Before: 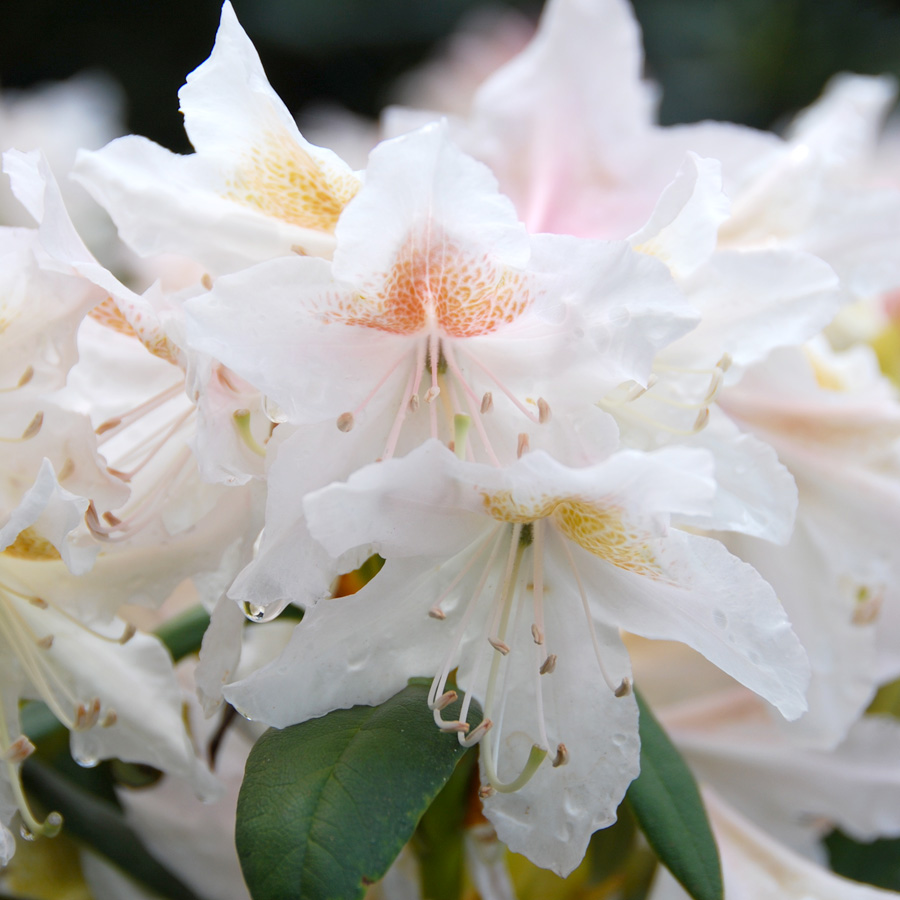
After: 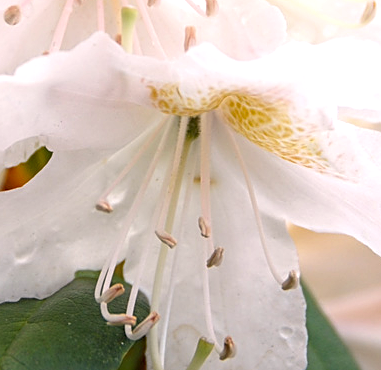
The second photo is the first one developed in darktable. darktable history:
crop: left 37.017%, top 45.321%, right 20.637%, bottom 13.469%
color correction: highlights a* 5.72, highlights b* 4.72
local contrast: on, module defaults
sharpen: on, module defaults
exposure: black level correction 0.001, exposure 0.5 EV, compensate exposure bias true, compensate highlight preservation false
